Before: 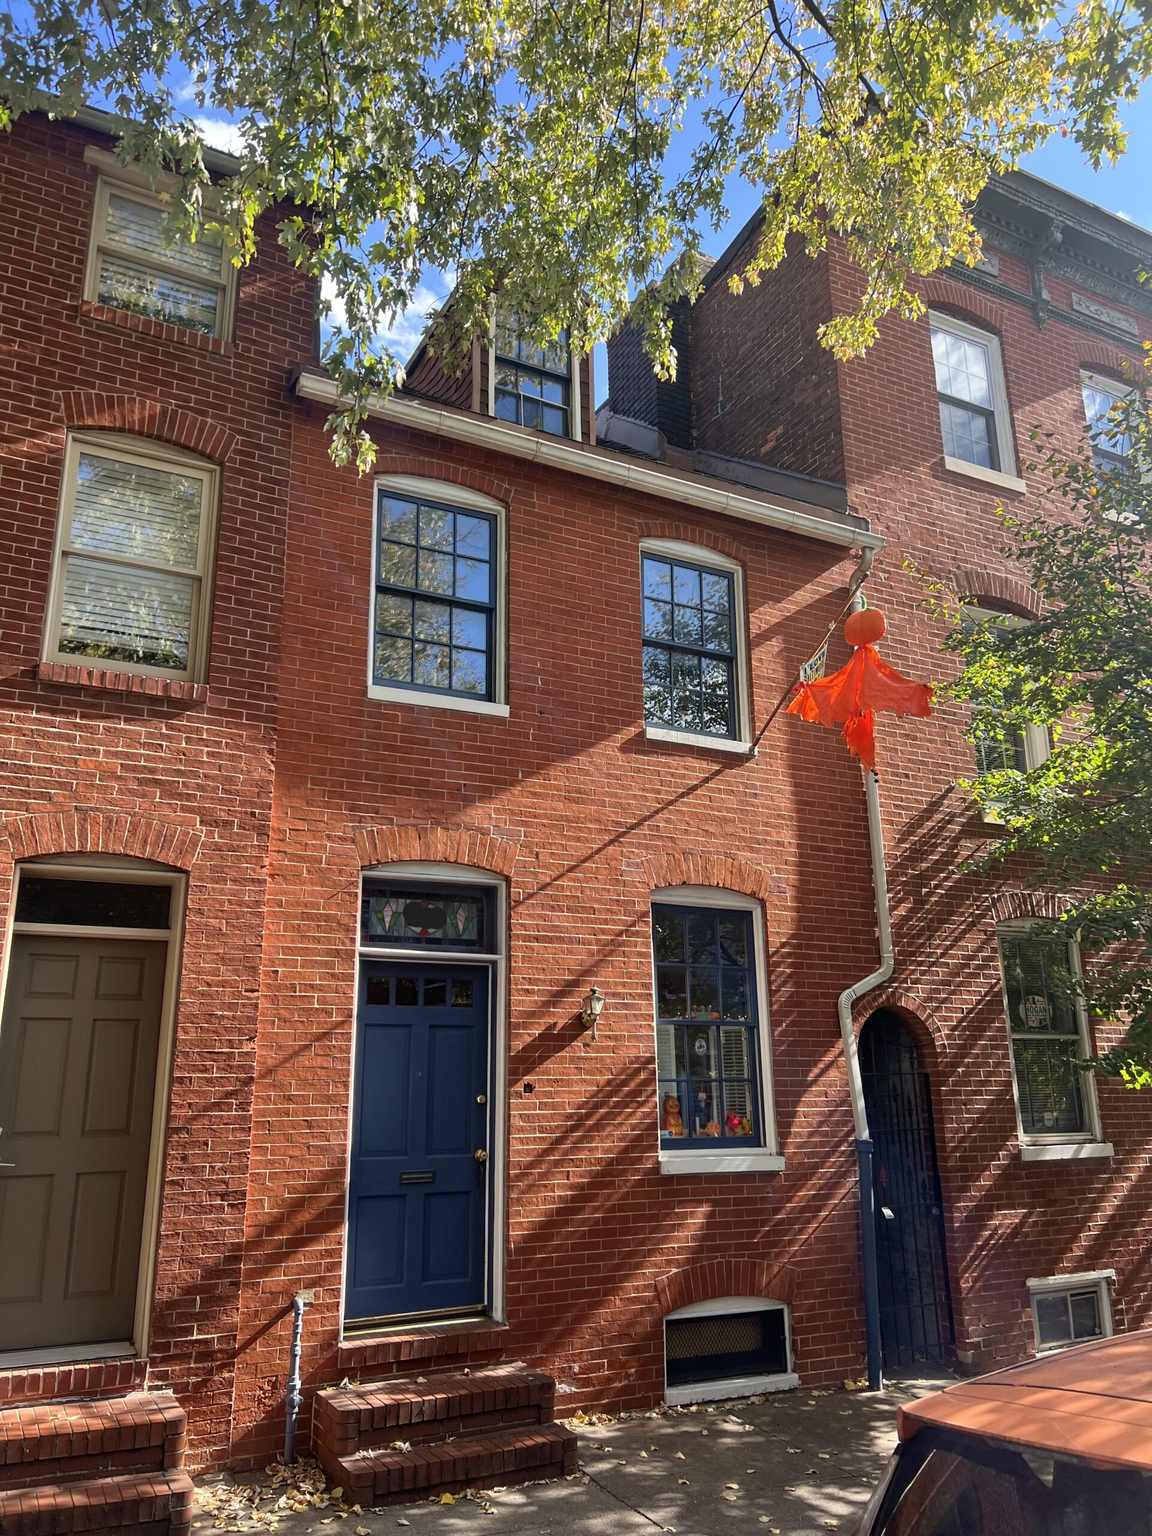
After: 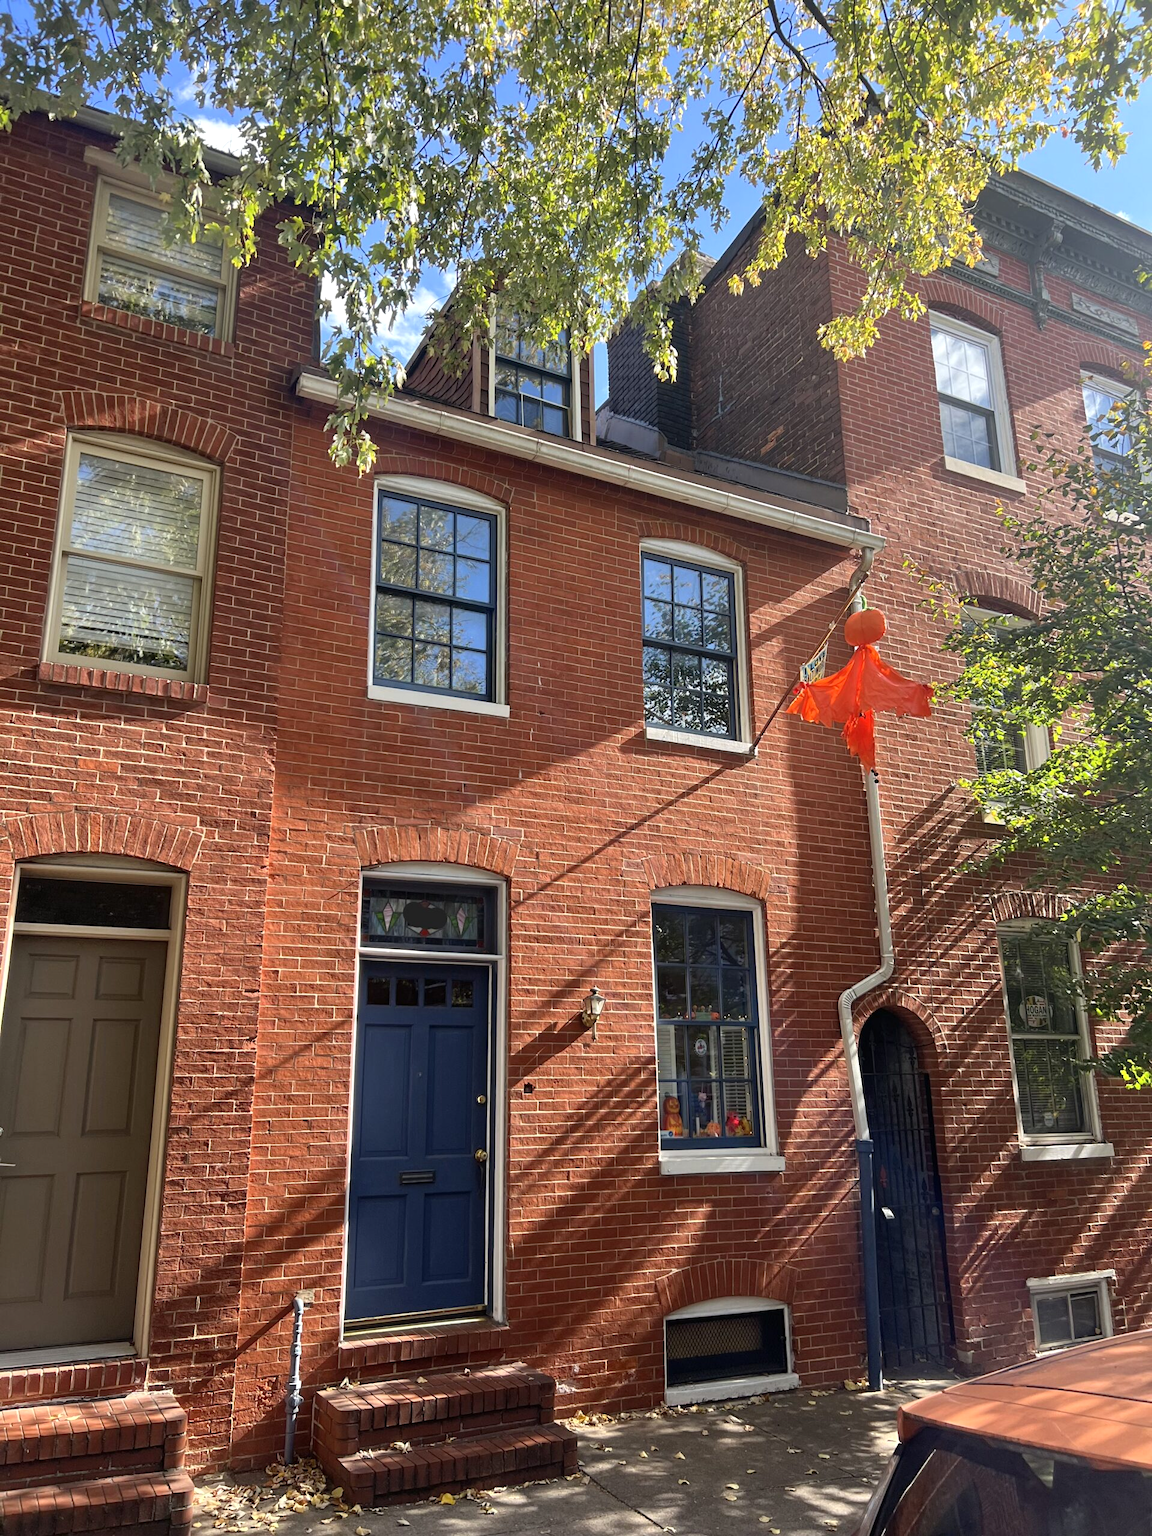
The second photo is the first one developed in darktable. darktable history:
exposure: exposure 0.196 EV, compensate highlight preservation false
